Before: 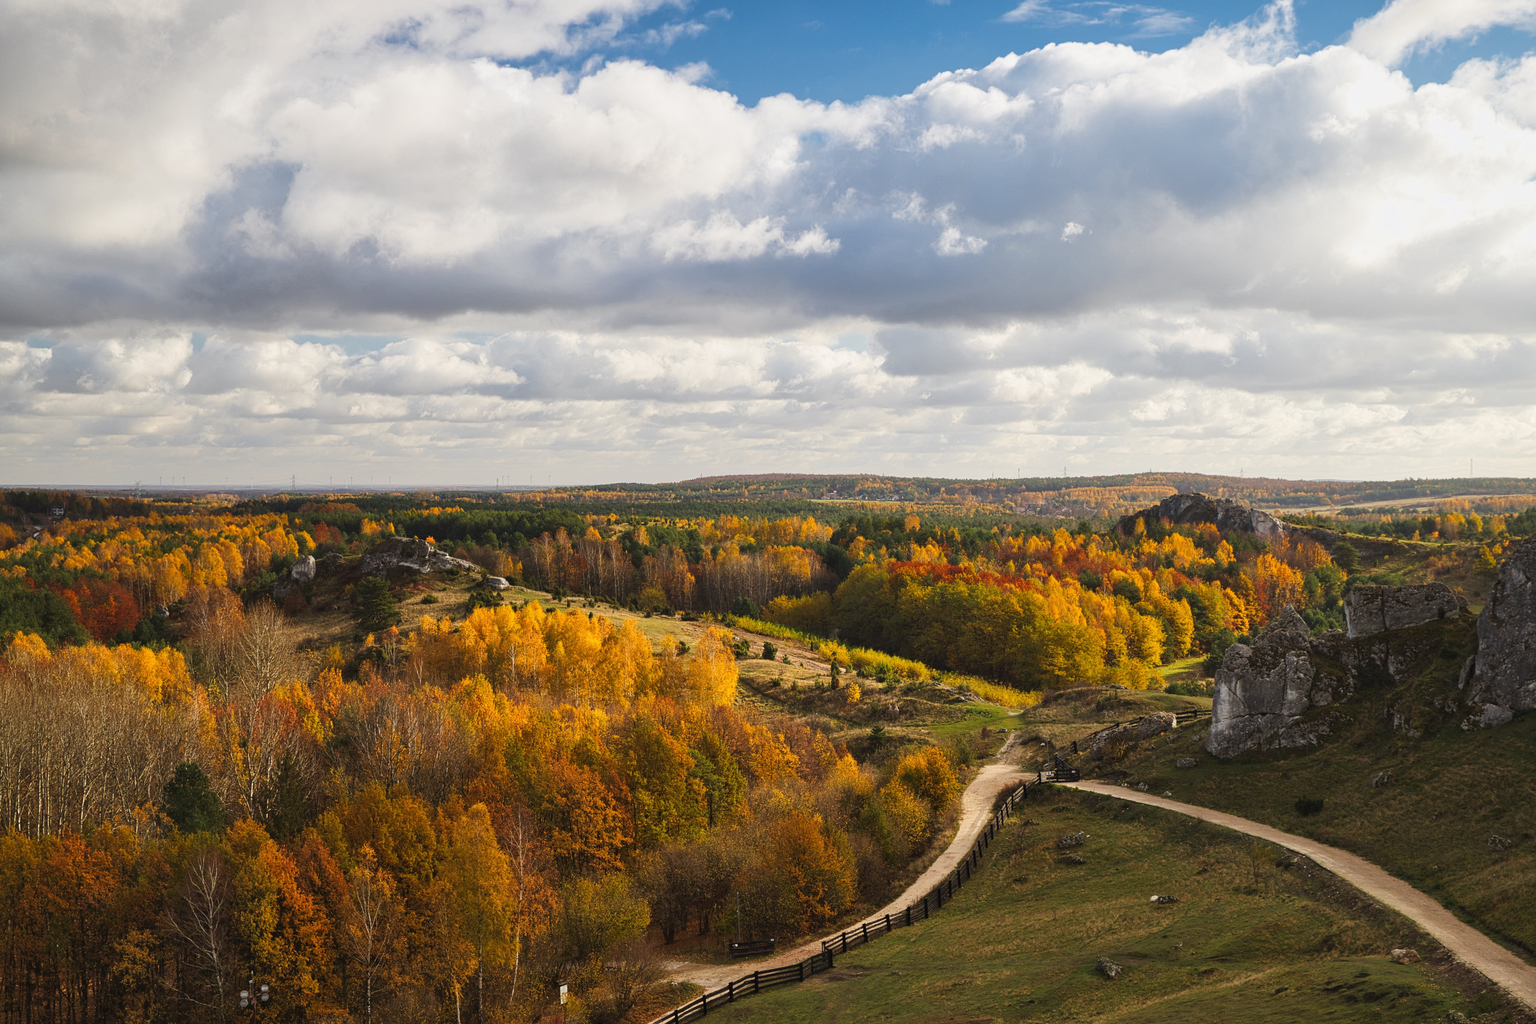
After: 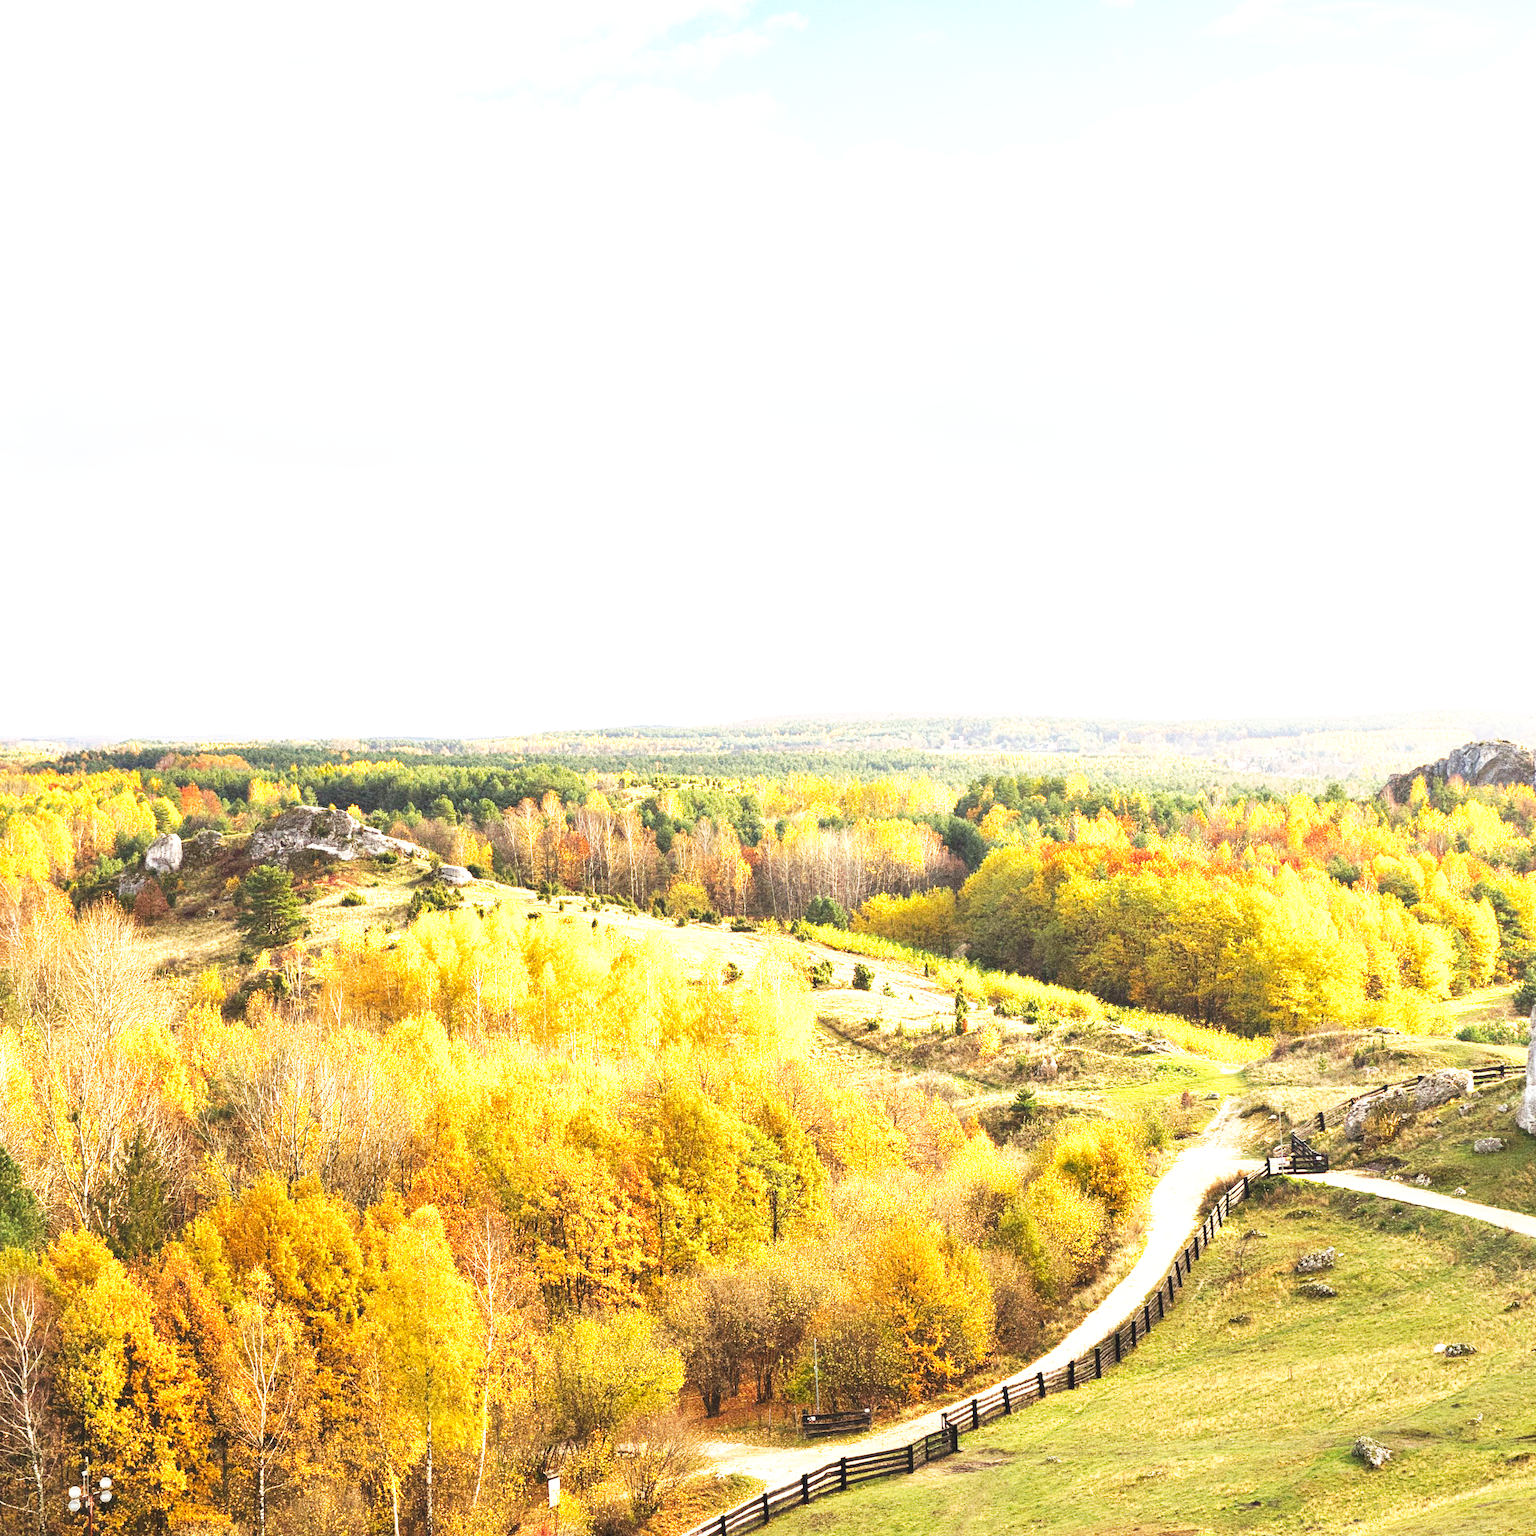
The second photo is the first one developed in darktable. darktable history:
crop and rotate: left 12.673%, right 20.66%
white balance: red 0.978, blue 0.999
grain: coarseness 9.61 ISO, strength 35.62%
base curve: curves: ch0 [(0, 0) (0.007, 0.004) (0.027, 0.03) (0.046, 0.07) (0.207, 0.54) (0.442, 0.872) (0.673, 0.972) (1, 1)], preserve colors none
exposure: black level correction 0, exposure 1.9 EV, compensate highlight preservation false
